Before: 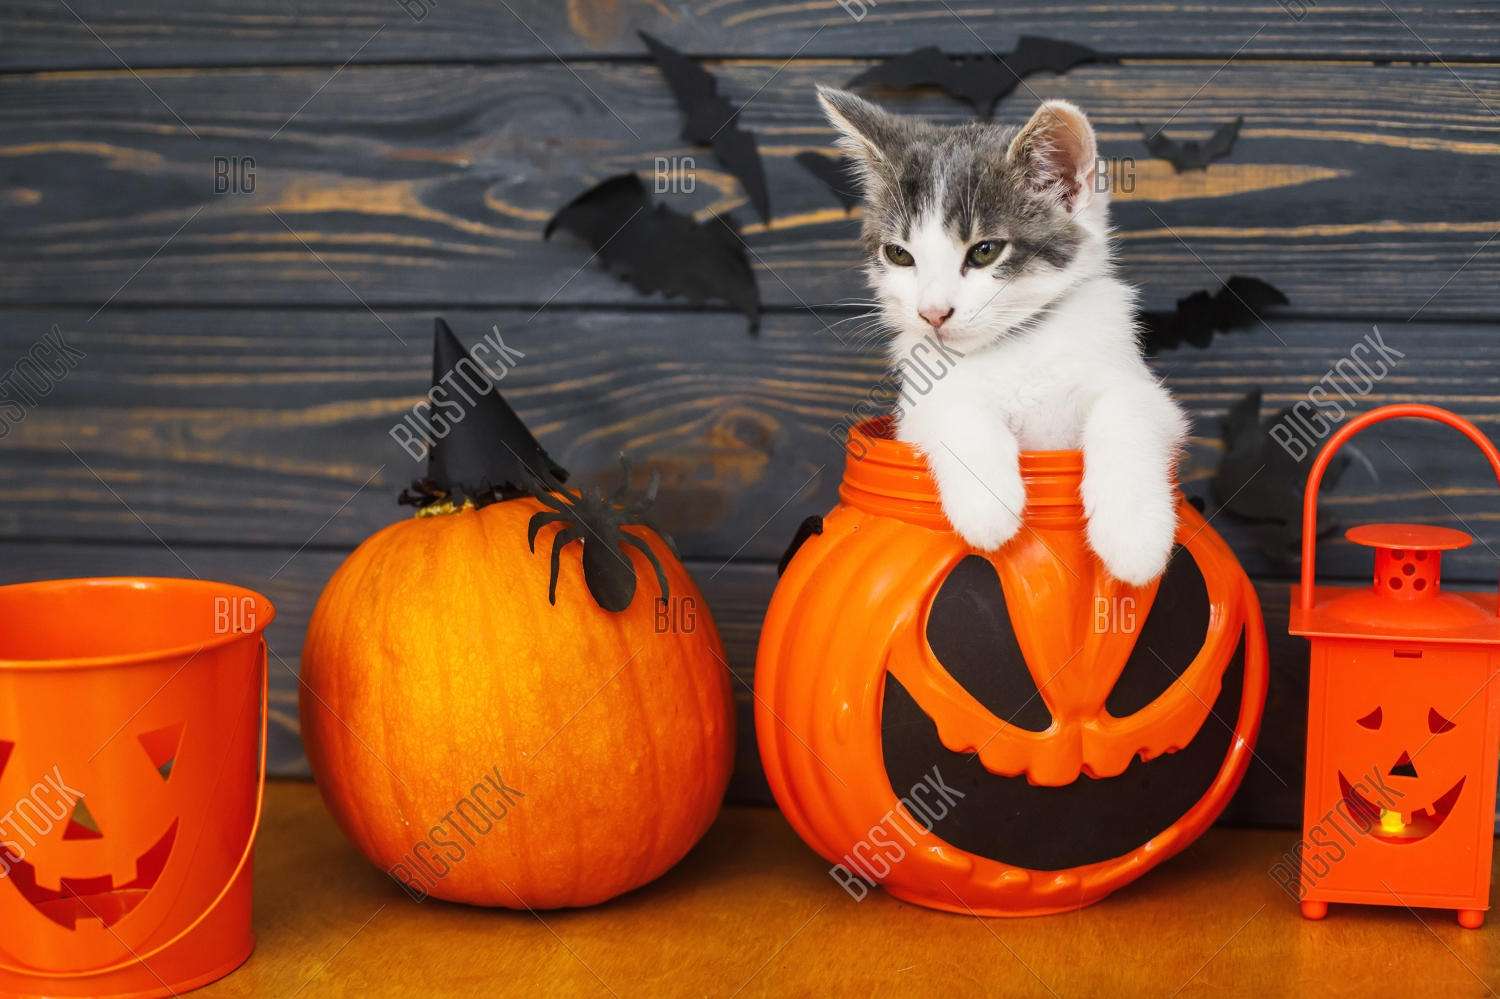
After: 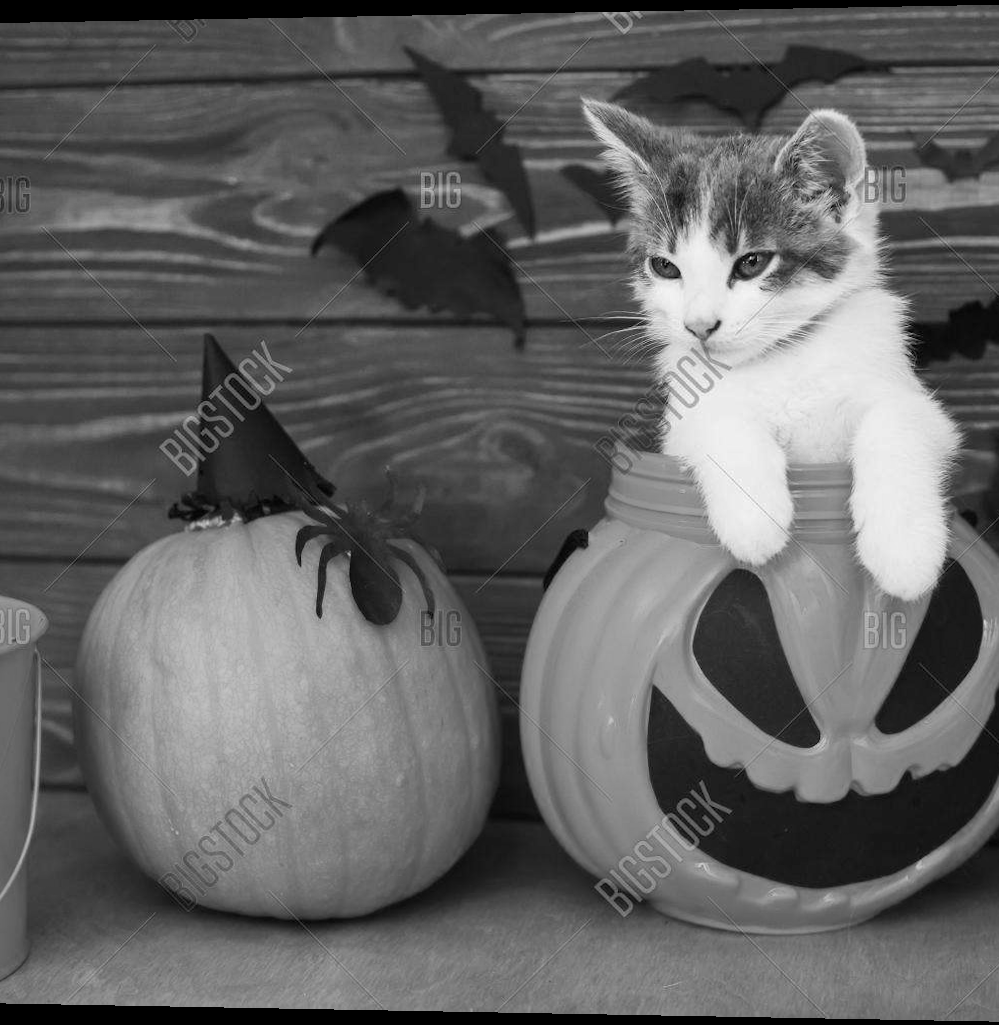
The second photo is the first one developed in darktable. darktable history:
rotate and perspective: lens shift (horizontal) -0.055, automatic cropping off
crop and rotate: left 14.292%, right 19.041%
monochrome: on, module defaults
